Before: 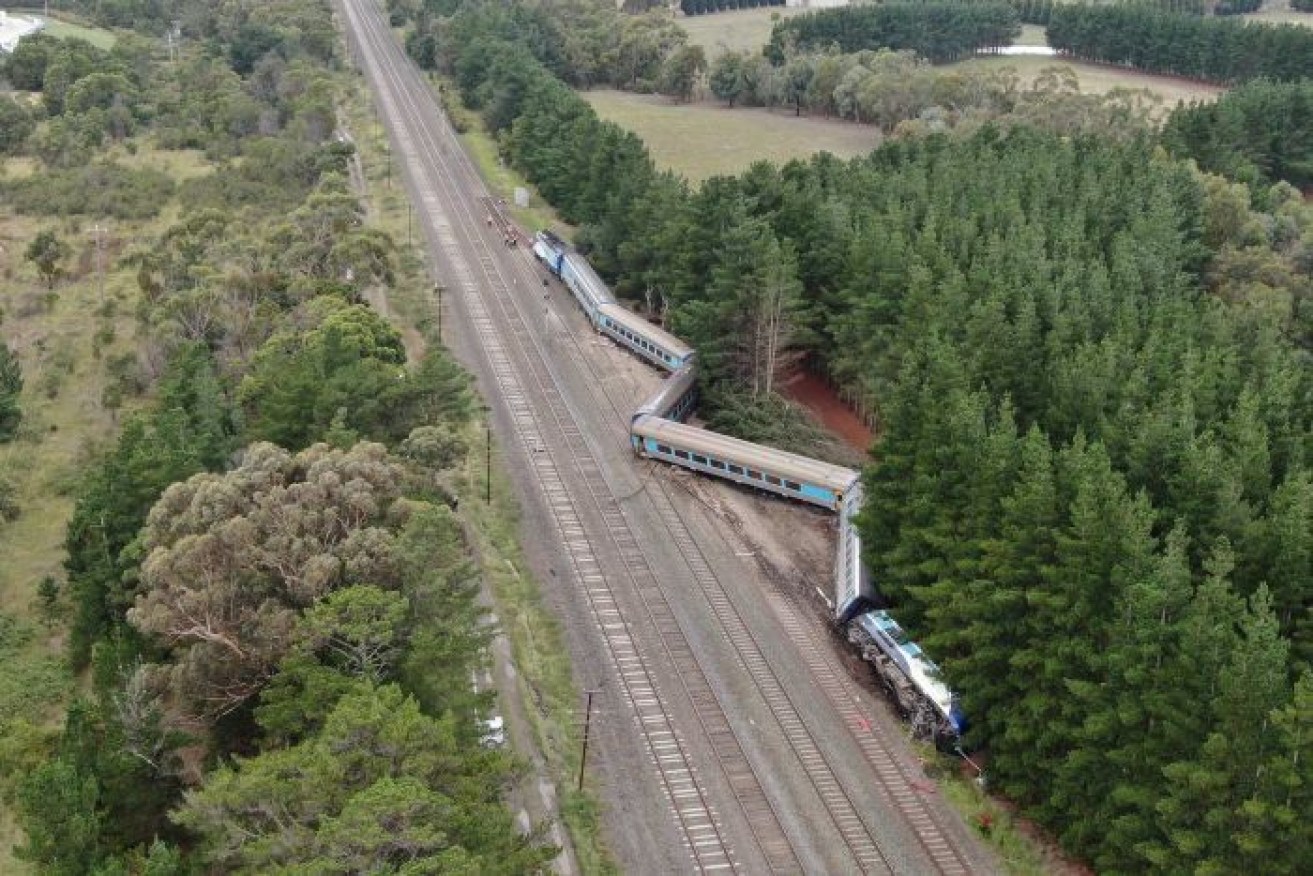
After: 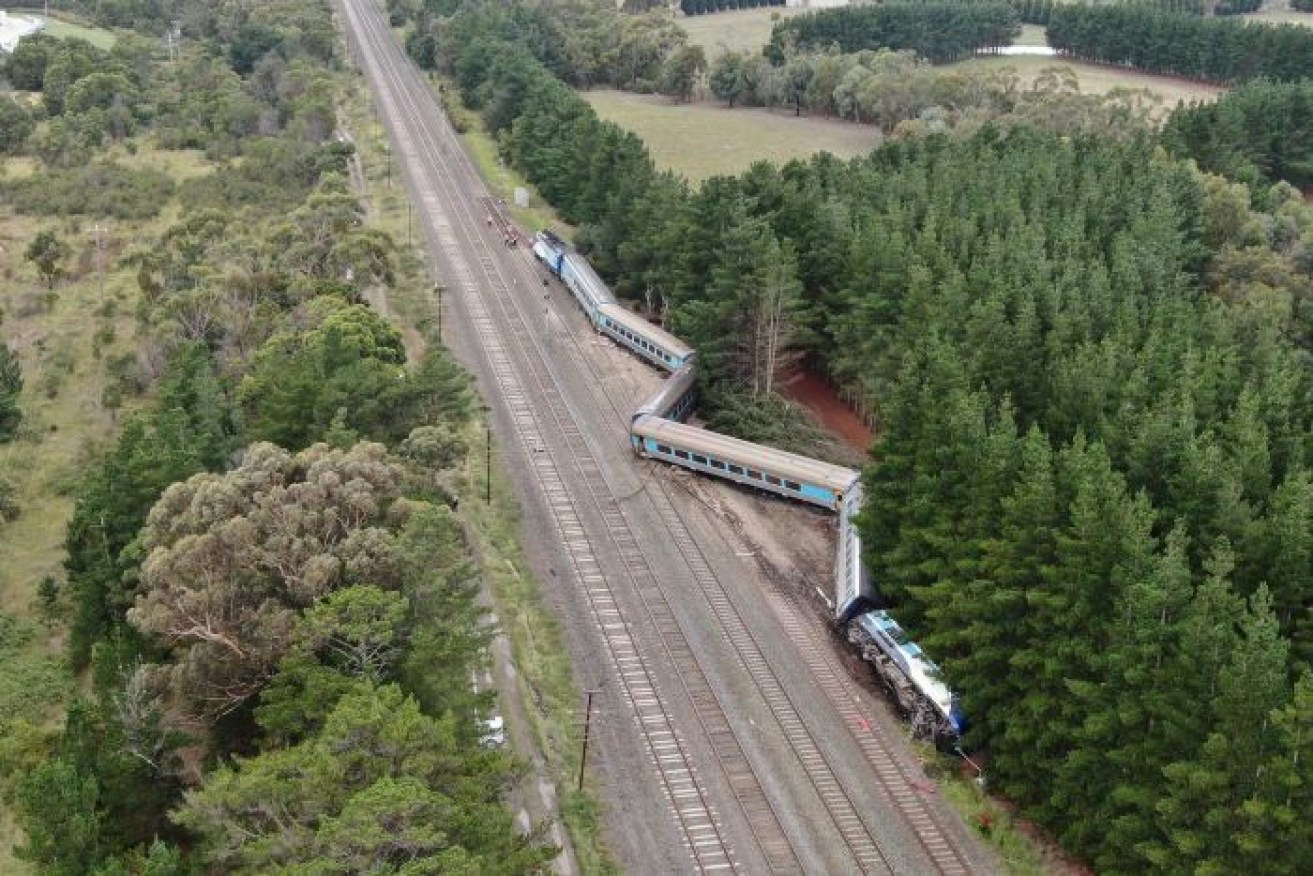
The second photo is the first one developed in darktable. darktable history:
contrast brightness saturation: contrast 0.104, brightness 0.014, saturation 0.024
